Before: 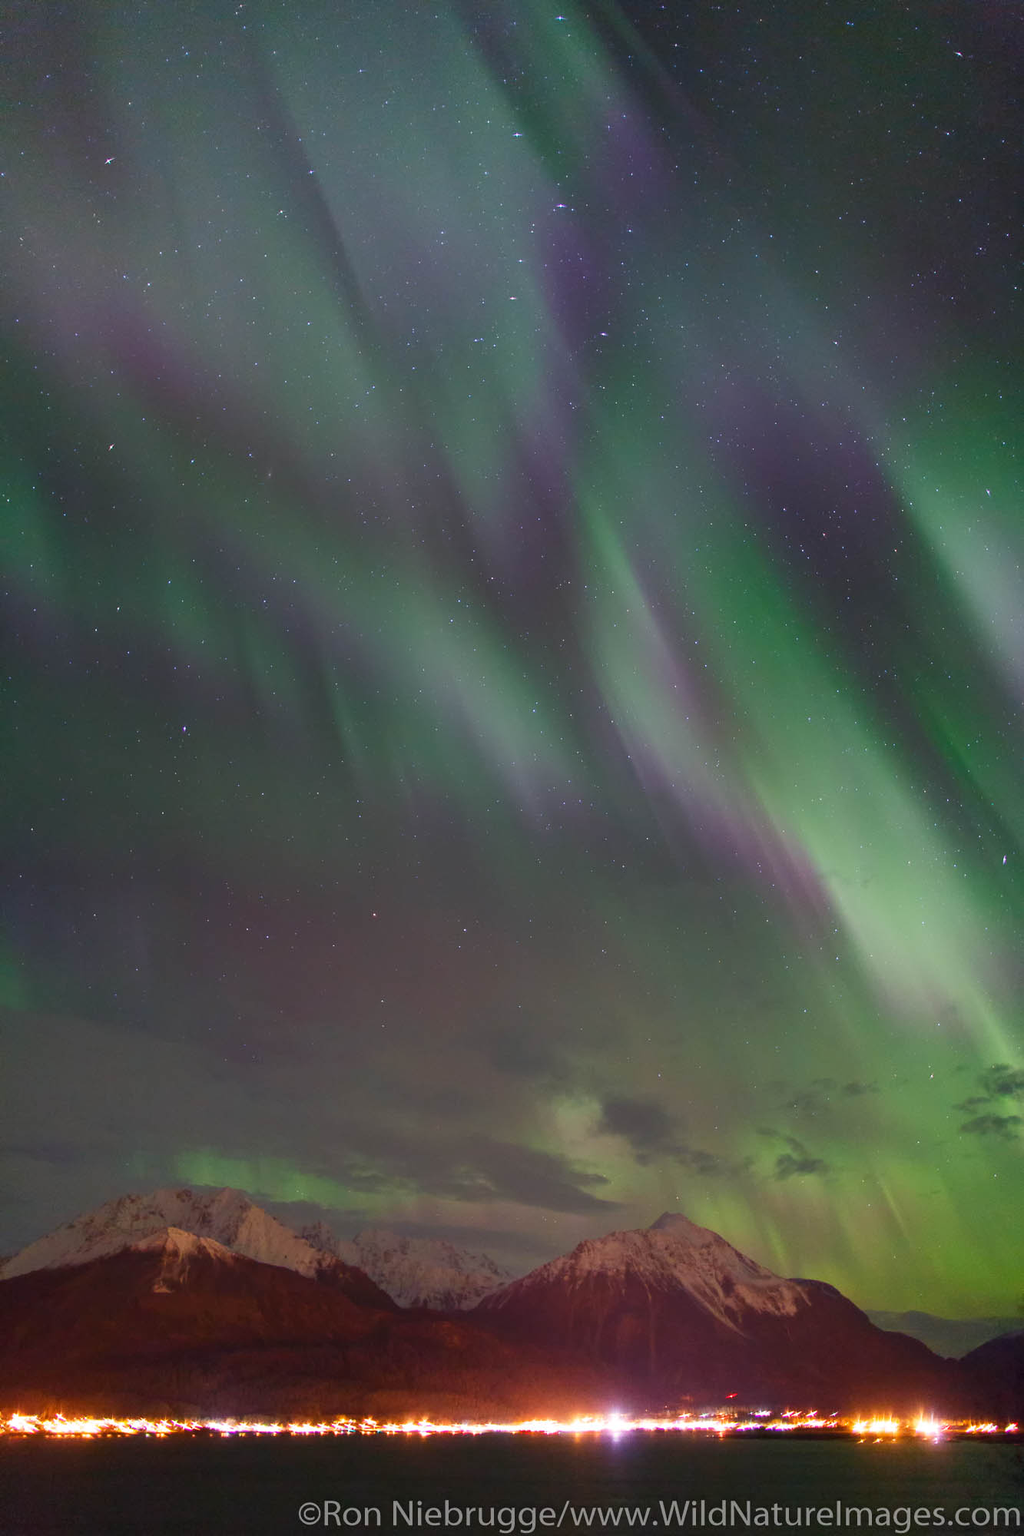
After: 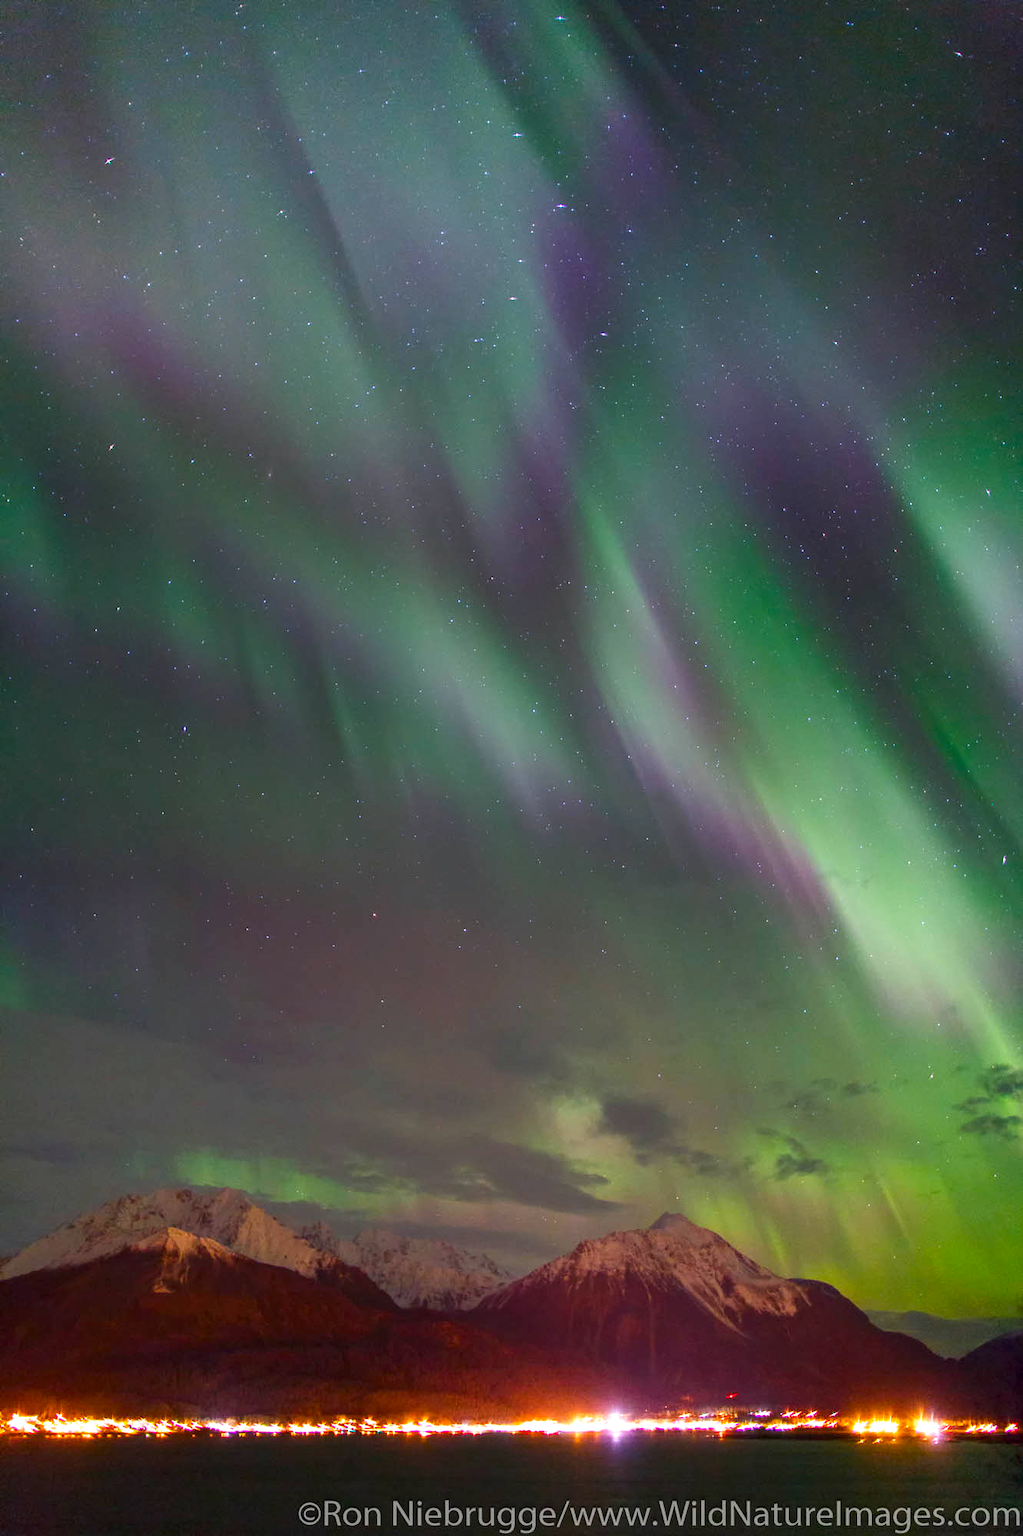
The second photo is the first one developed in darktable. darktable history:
color balance rgb: shadows lift › chroma 0.752%, shadows lift › hue 115.93°, perceptual saturation grading › global saturation 30.817%, perceptual brilliance grading › highlights 7.777%, perceptual brilliance grading › mid-tones 4.121%, perceptual brilliance grading › shadows 1.169%
local contrast: on, module defaults
